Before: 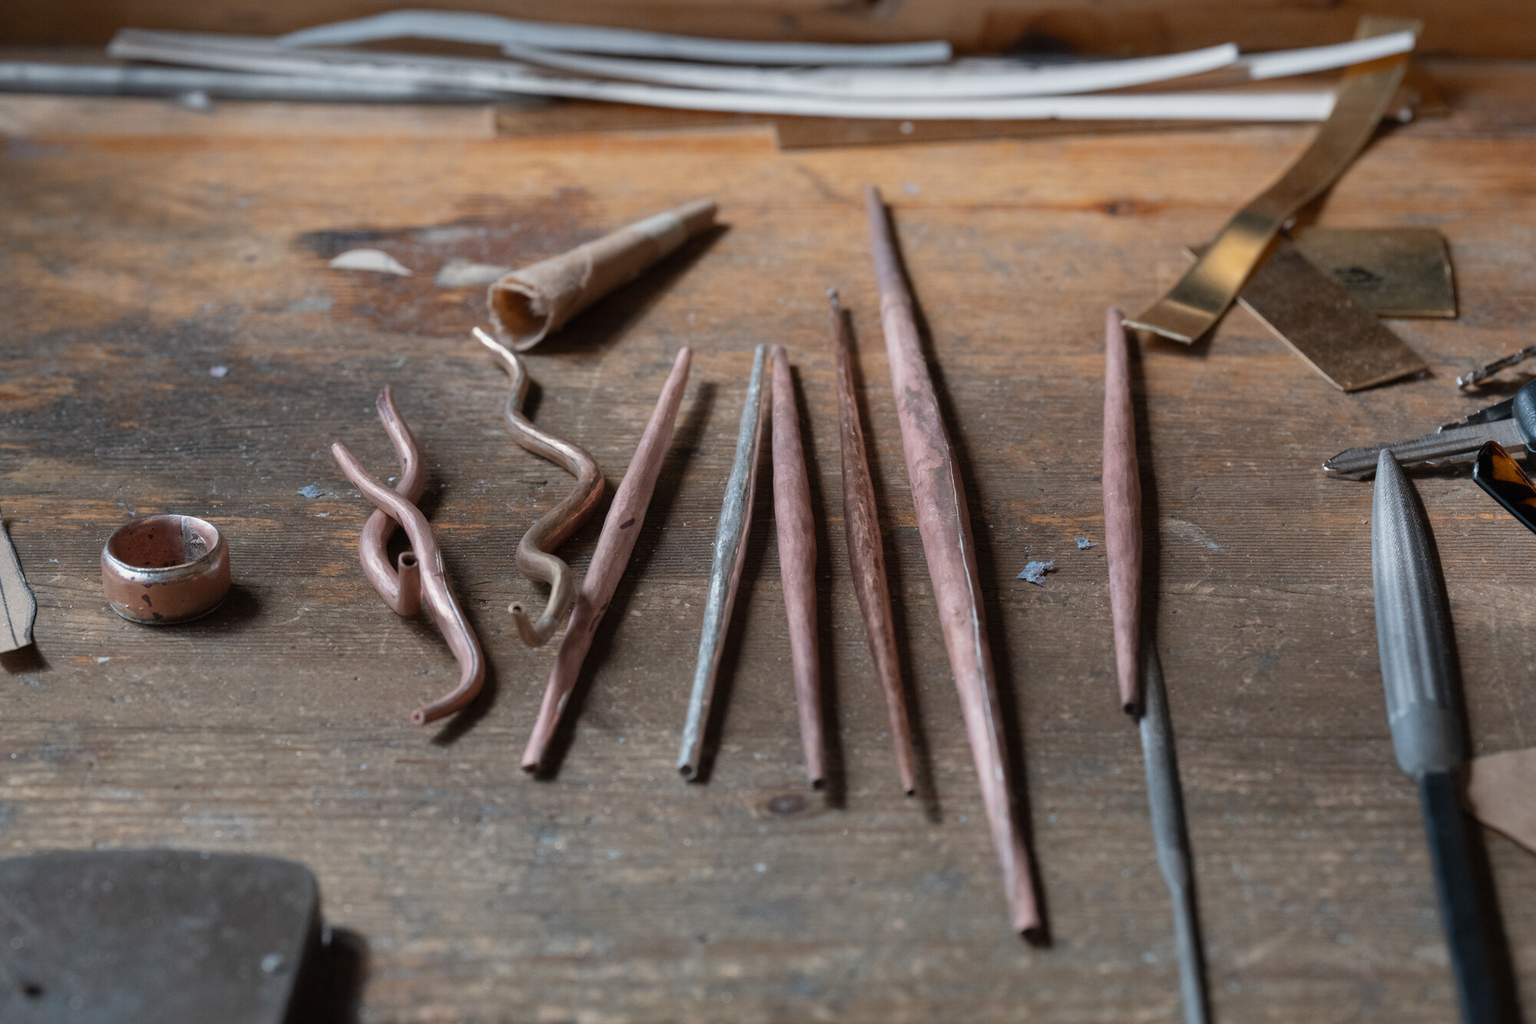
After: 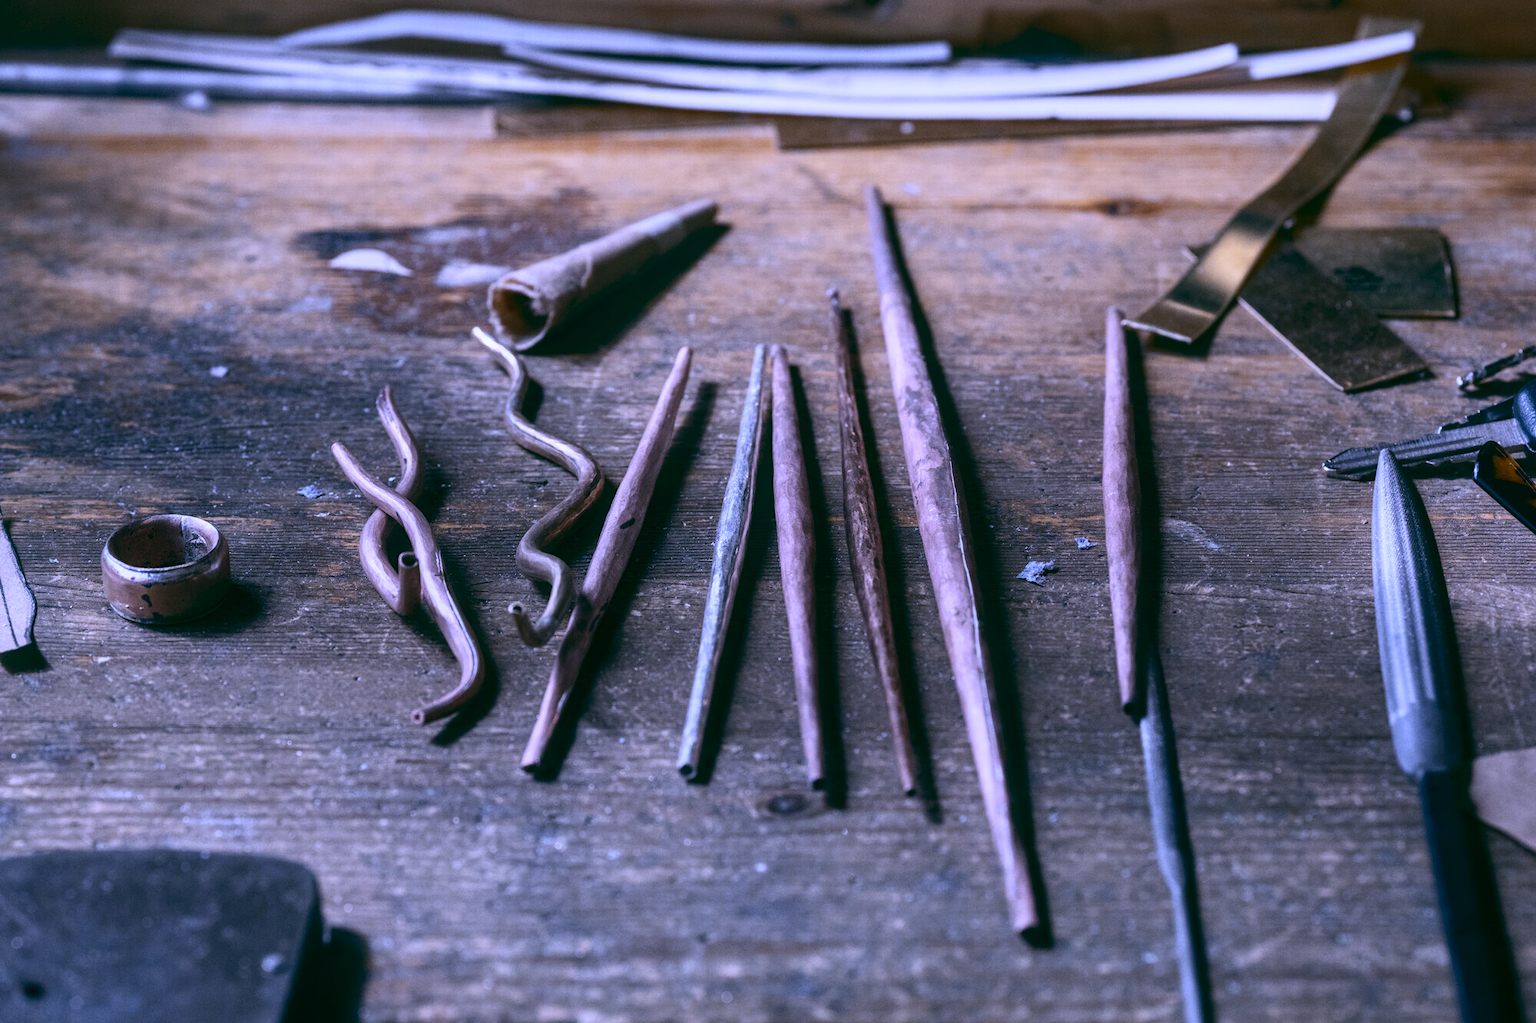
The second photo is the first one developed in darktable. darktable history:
color balance: lift [1.005, 0.99, 1.007, 1.01], gamma [1, 1.034, 1.032, 0.966], gain [0.873, 1.055, 1.067, 0.933]
white balance: red 0.98, blue 1.61
local contrast: on, module defaults
contrast brightness saturation: contrast 0.28
